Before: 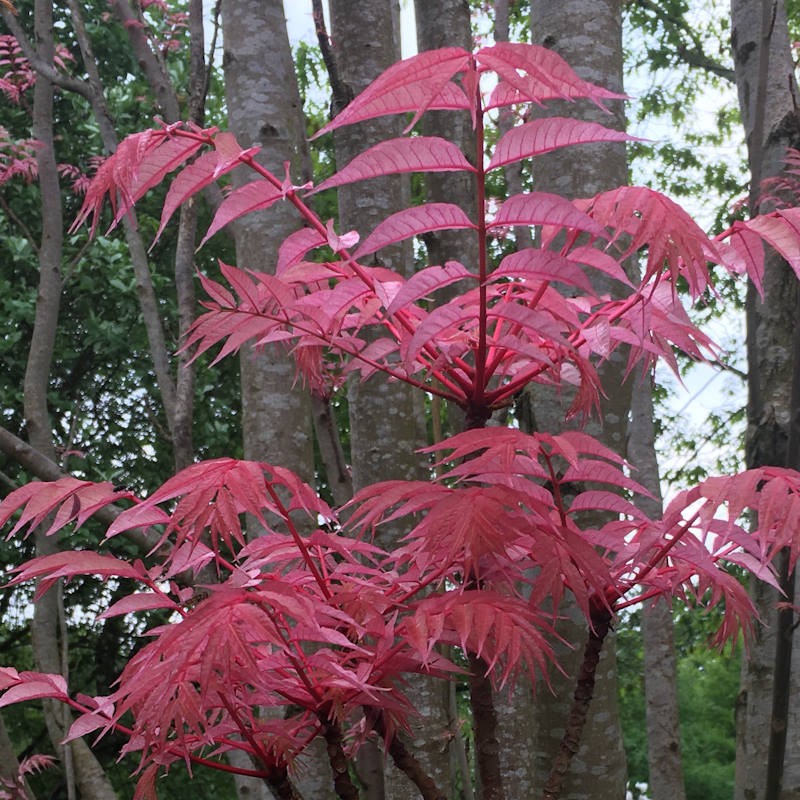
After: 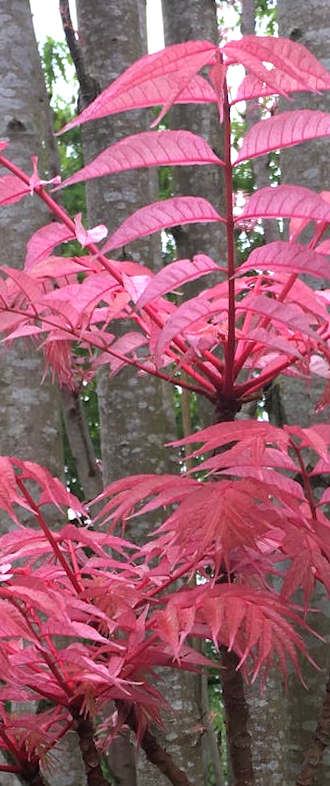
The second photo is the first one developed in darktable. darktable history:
exposure: black level correction 0, exposure 0.7 EV, compensate exposure bias true, compensate highlight preservation false
rotate and perspective: rotation -0.45°, automatic cropping original format, crop left 0.008, crop right 0.992, crop top 0.012, crop bottom 0.988
crop: left 31.229%, right 27.105%
